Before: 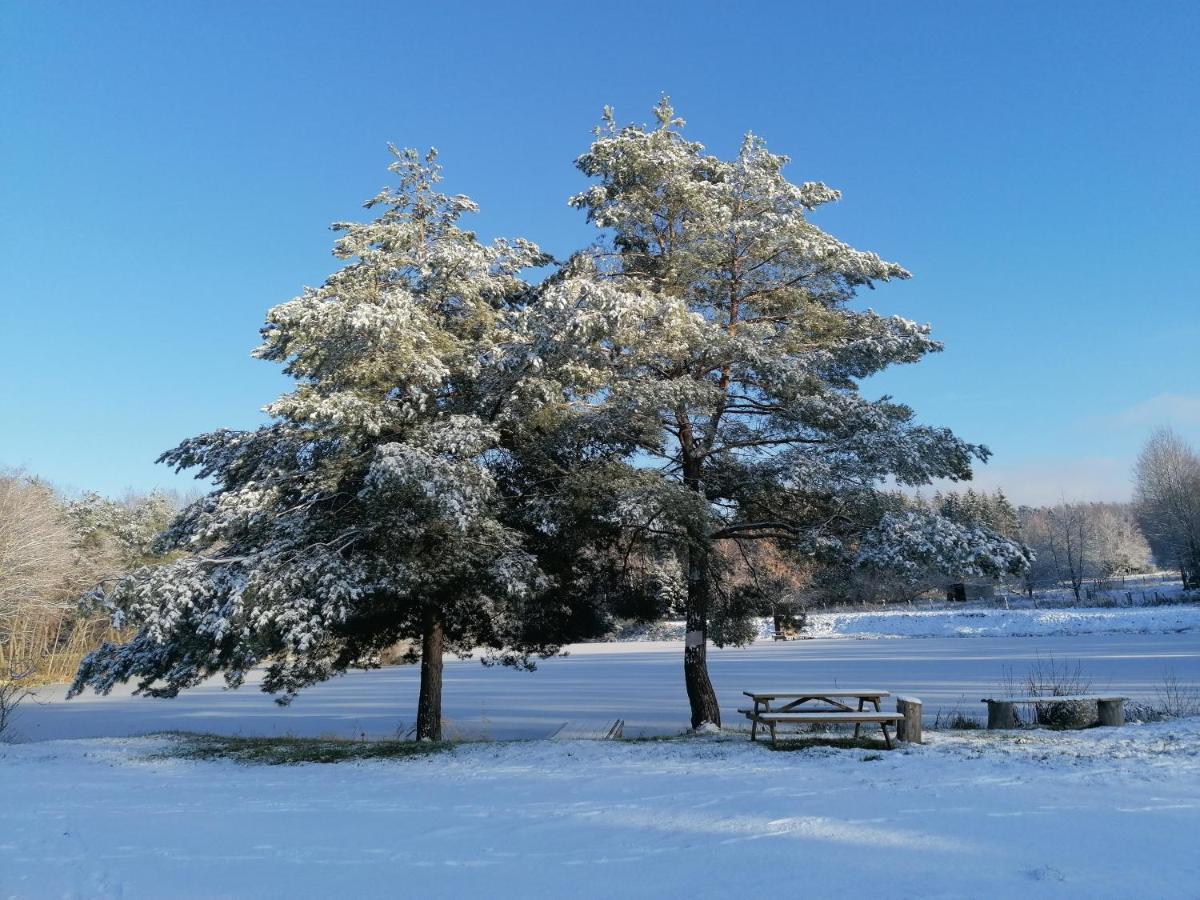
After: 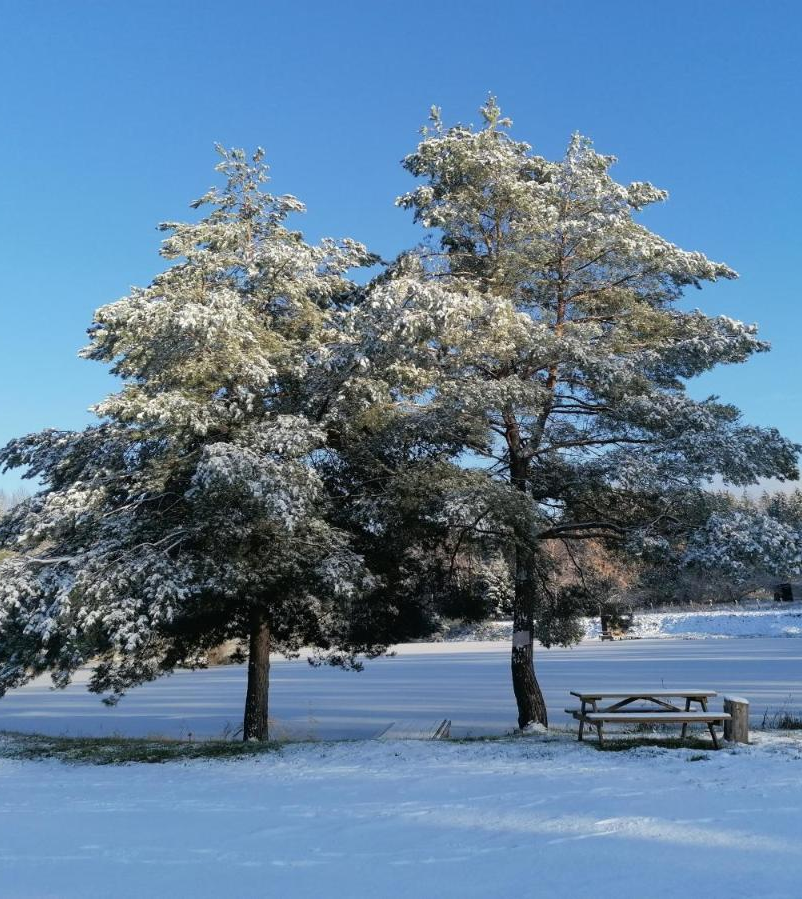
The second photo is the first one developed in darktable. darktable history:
crop and rotate: left 14.422%, right 18.673%
